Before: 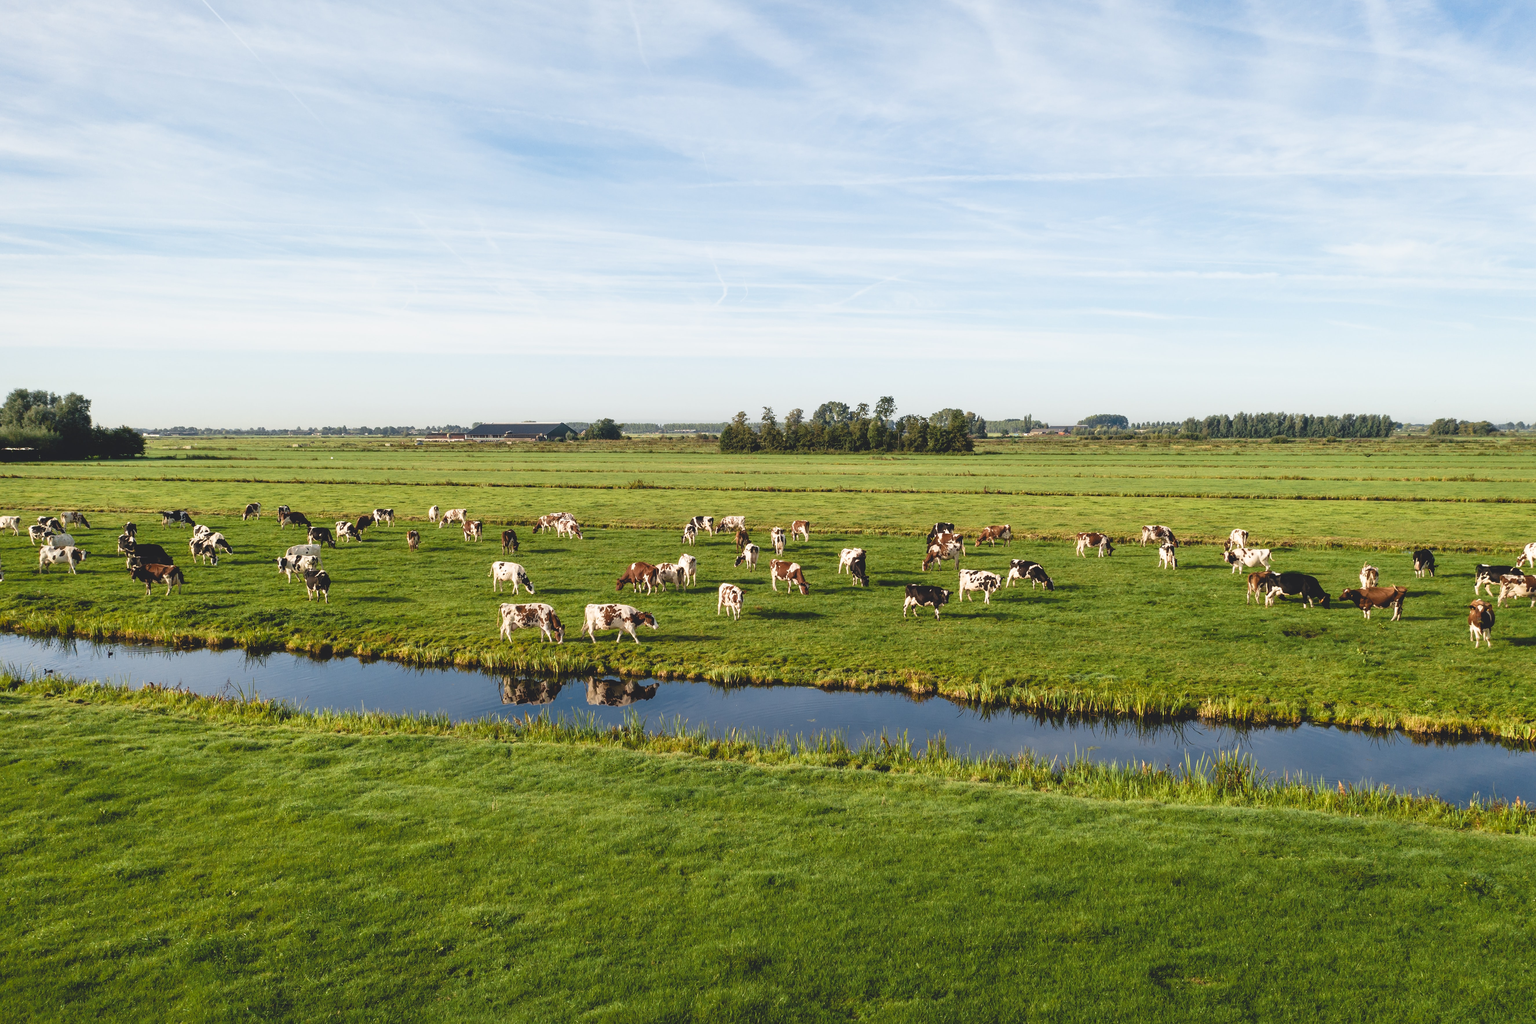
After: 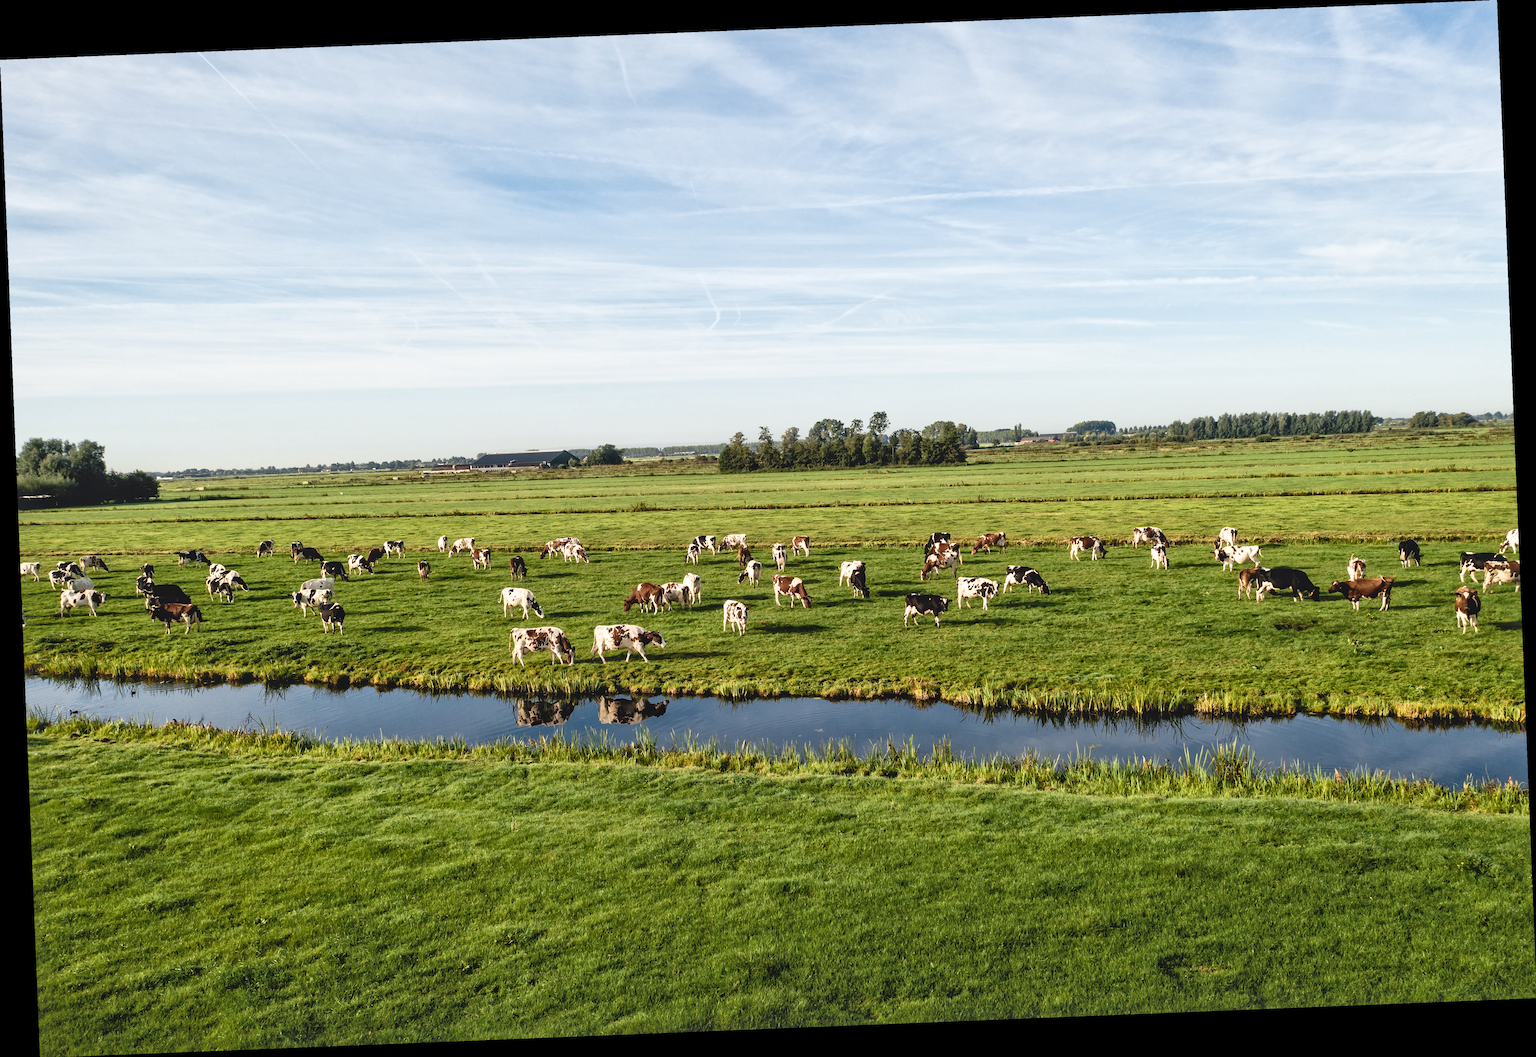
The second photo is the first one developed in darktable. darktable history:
rotate and perspective: rotation -2.29°, automatic cropping off
local contrast: mode bilateral grid, contrast 20, coarseness 50, detail 159%, midtone range 0.2
